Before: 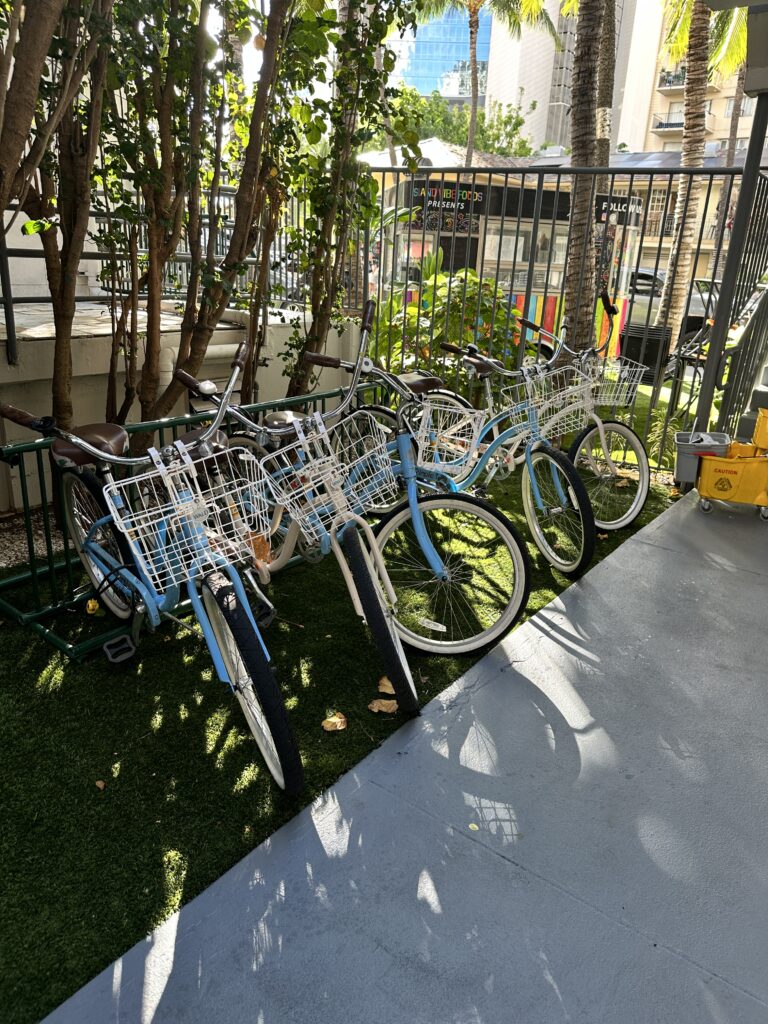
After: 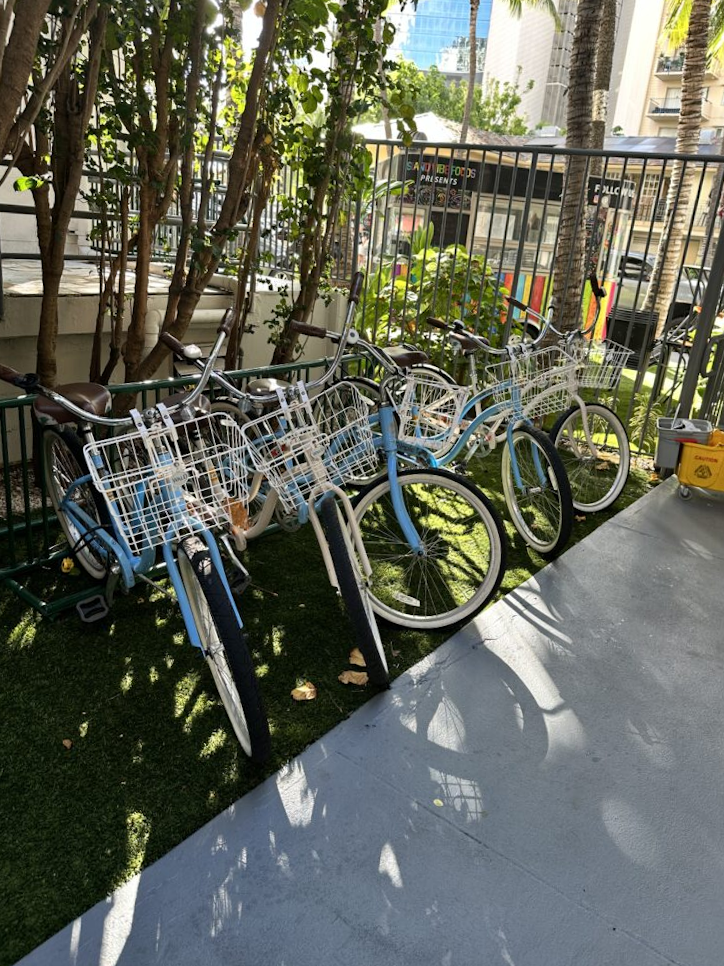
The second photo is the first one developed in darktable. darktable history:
crop and rotate: angle -2.59°
